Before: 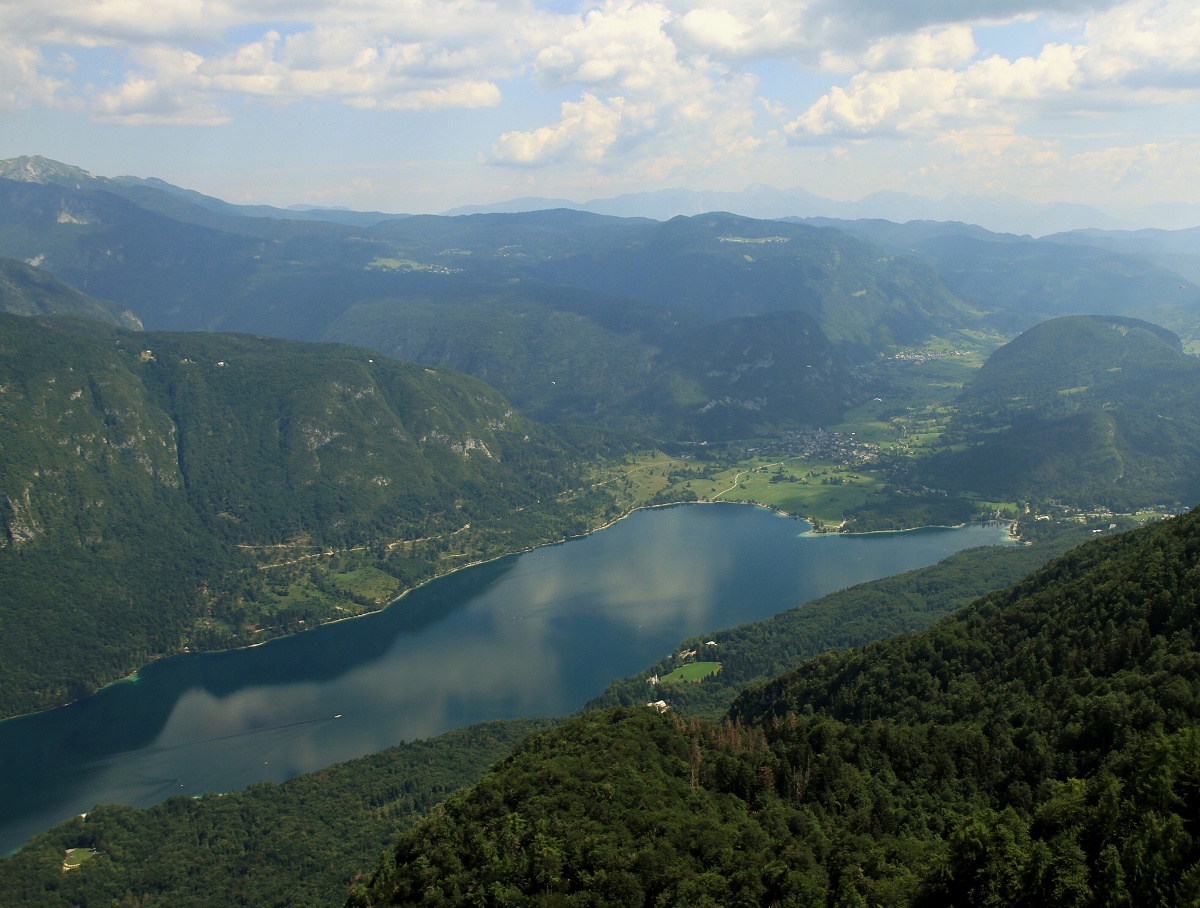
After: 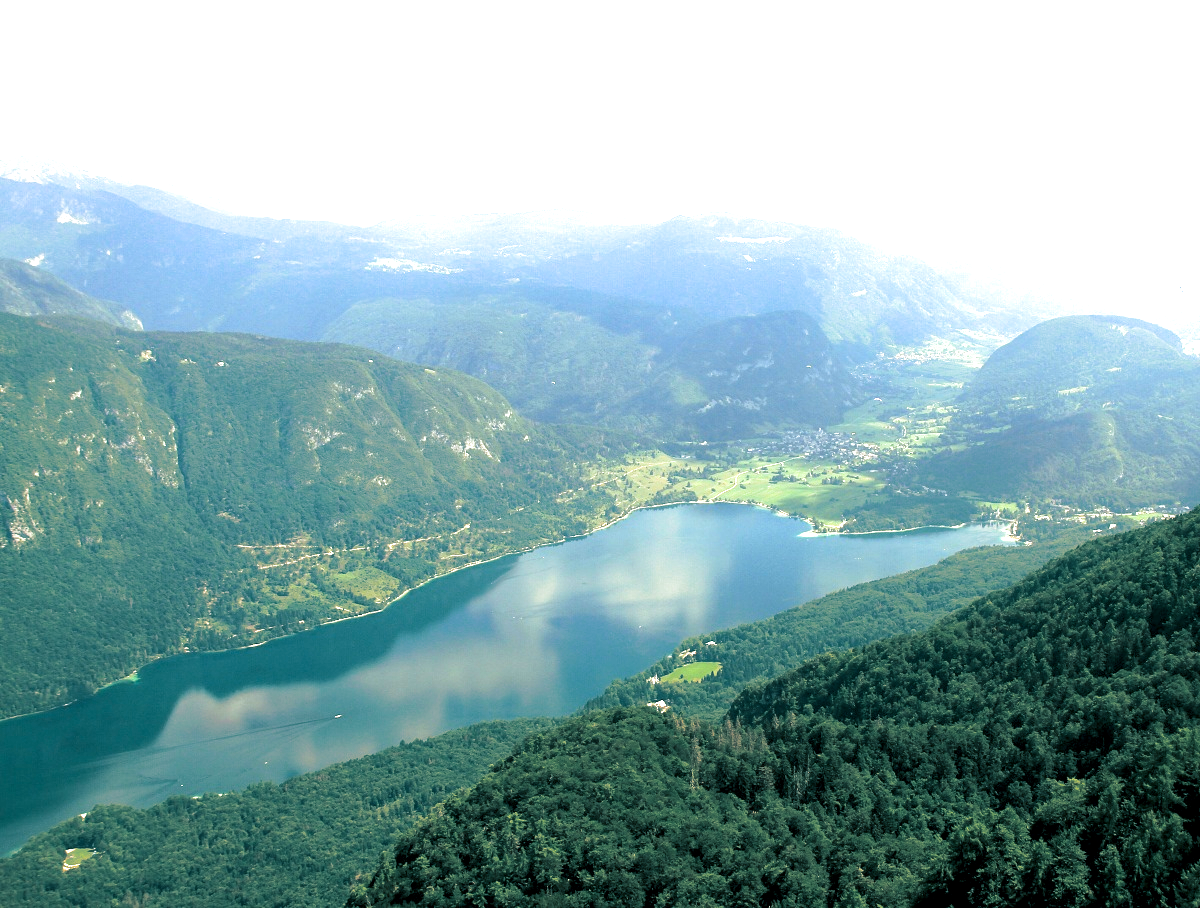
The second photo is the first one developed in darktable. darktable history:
exposure: black level correction 0.001, exposure 1.822 EV, compensate exposure bias true, compensate highlight preservation false
split-toning: shadows › hue 183.6°, shadows › saturation 0.52, highlights › hue 0°, highlights › saturation 0
